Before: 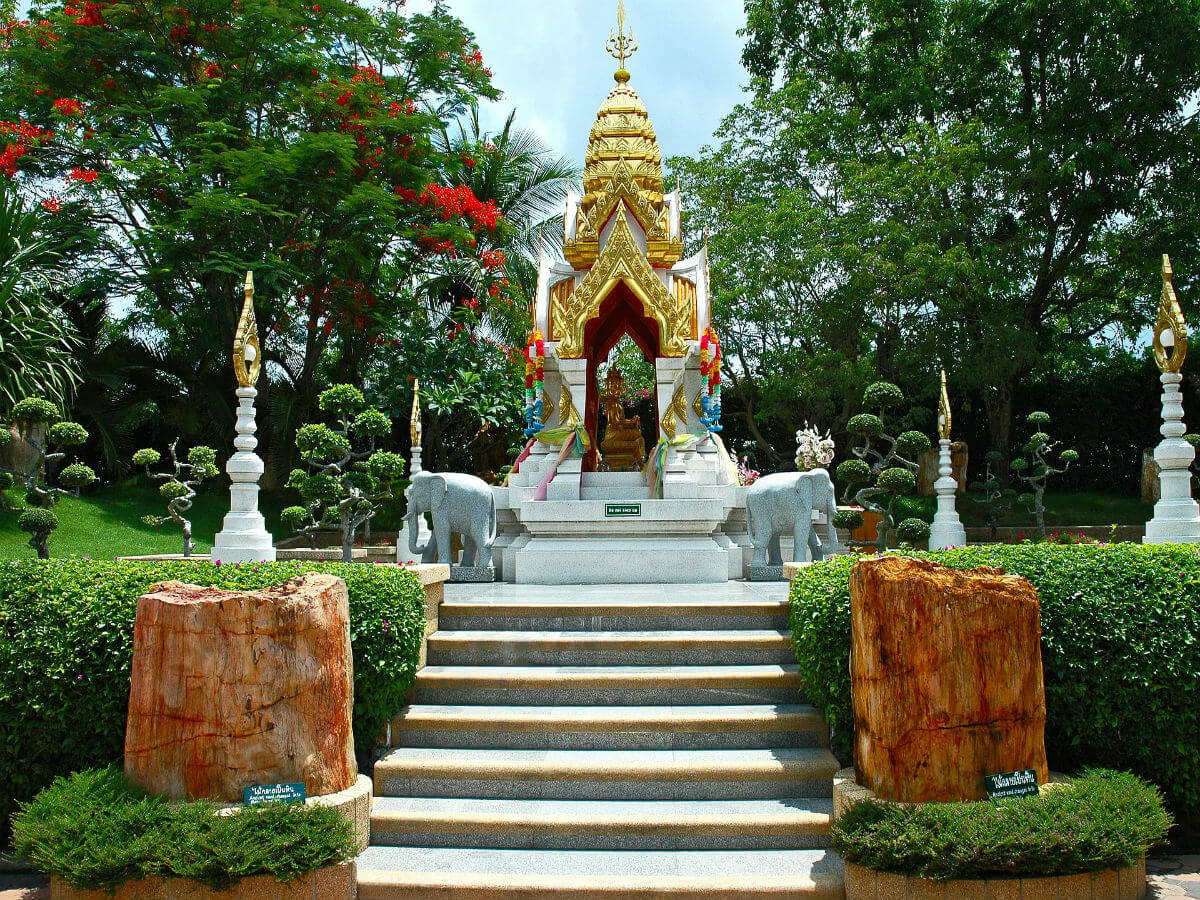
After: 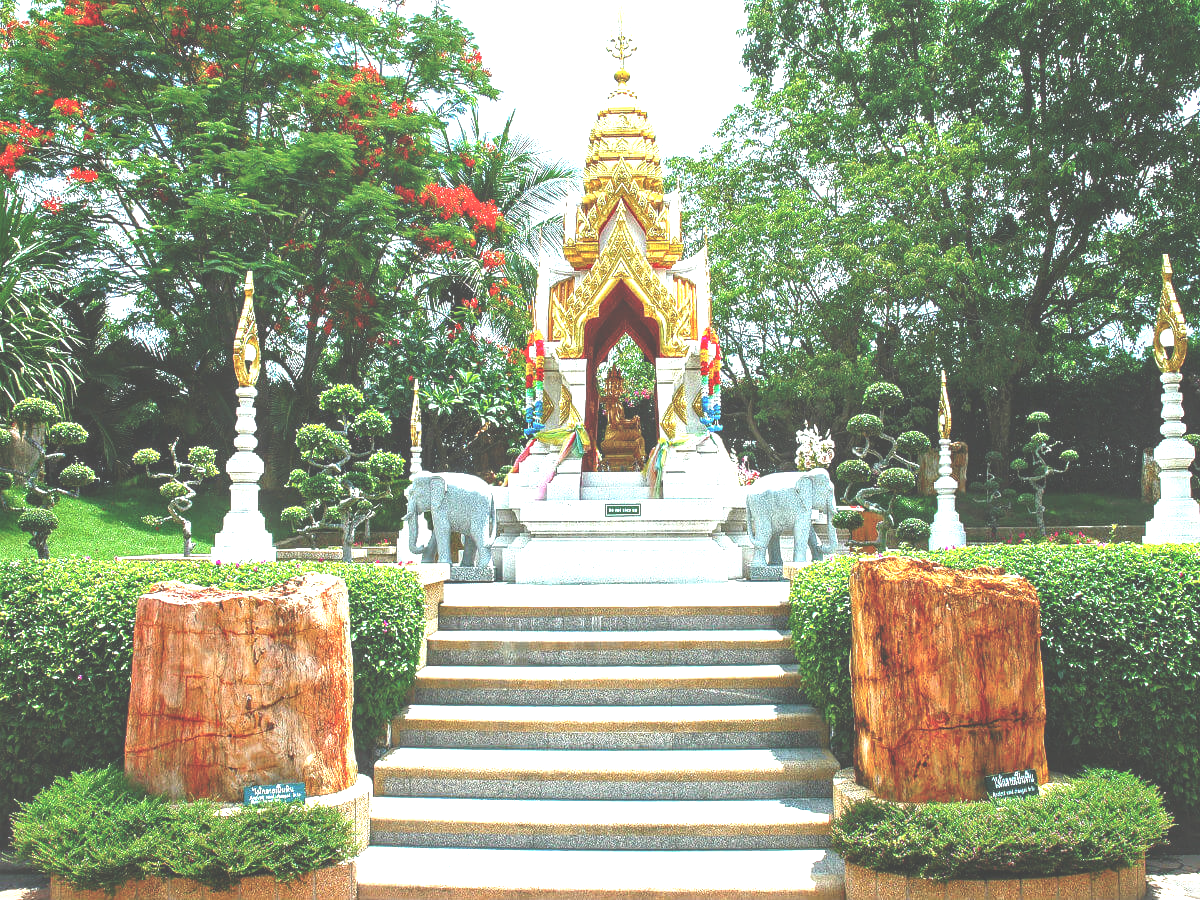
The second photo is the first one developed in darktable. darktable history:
local contrast: on, module defaults
exposure: black level correction -0.023, exposure 1.397 EV, compensate highlight preservation false
